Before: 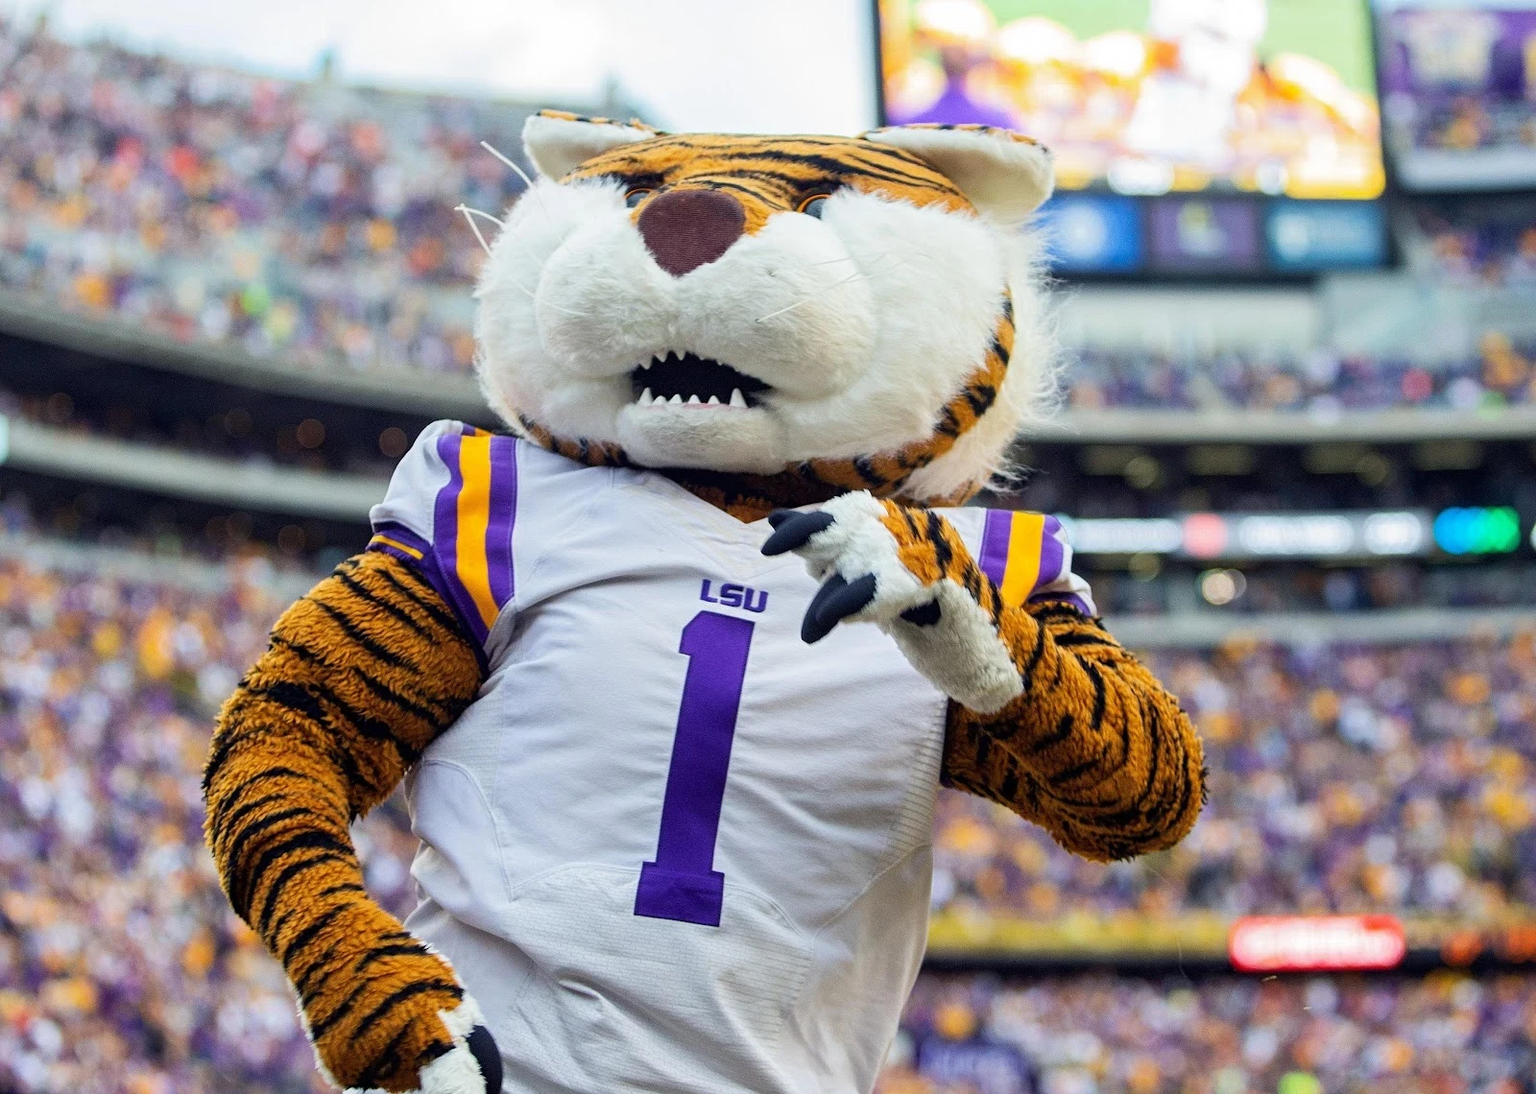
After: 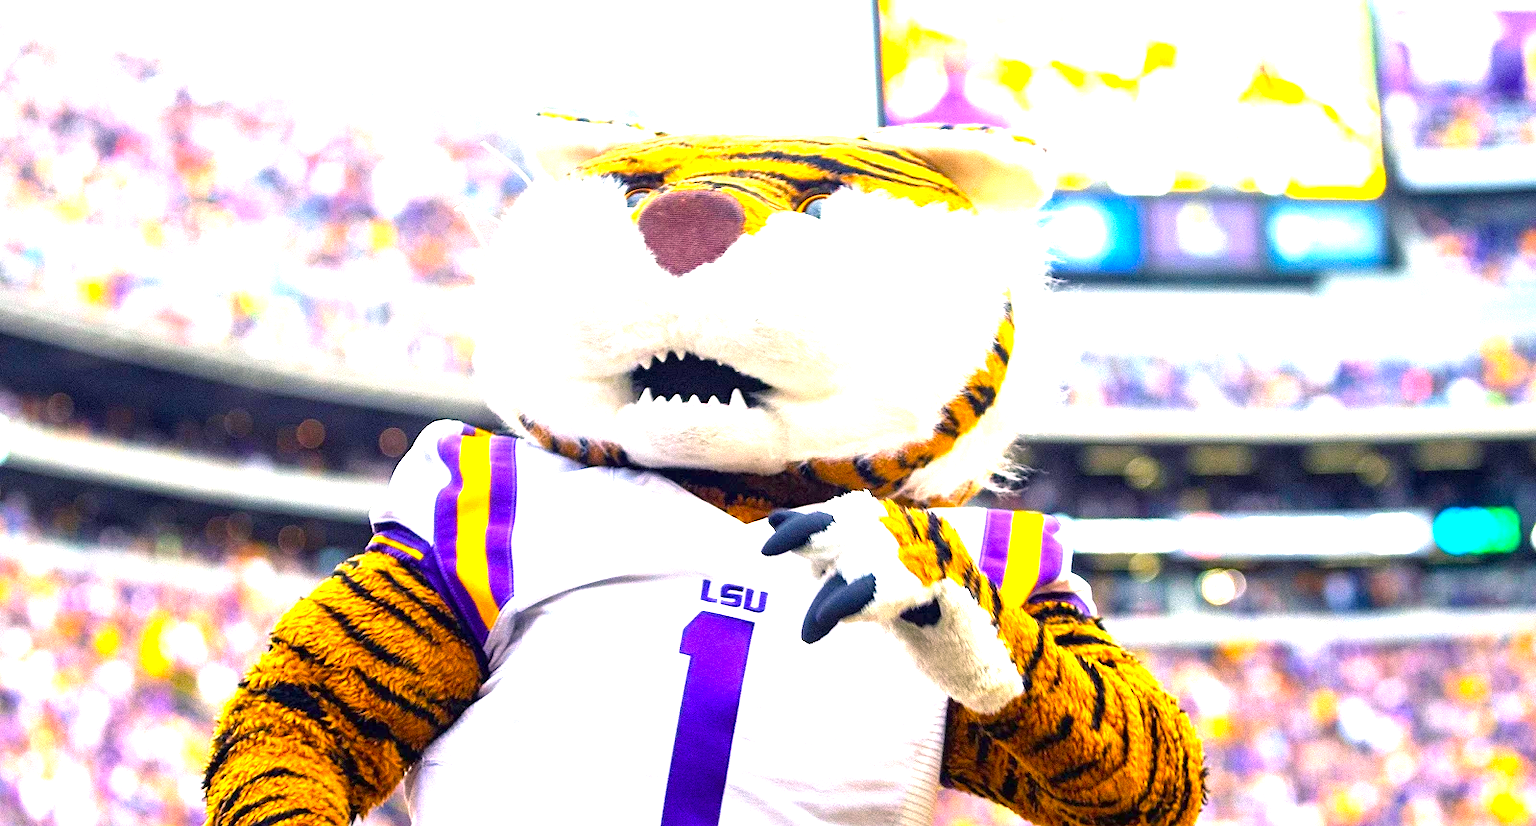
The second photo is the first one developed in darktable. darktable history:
exposure: black level correction 0, exposure 1.445 EV, compensate highlight preservation false
crop: bottom 24.396%
color balance rgb: highlights gain › chroma 2.482%, highlights gain › hue 36.1°, perceptual saturation grading › global saturation 29.684%, perceptual brilliance grading › global brilliance 9.713%, global vibrance 20%
